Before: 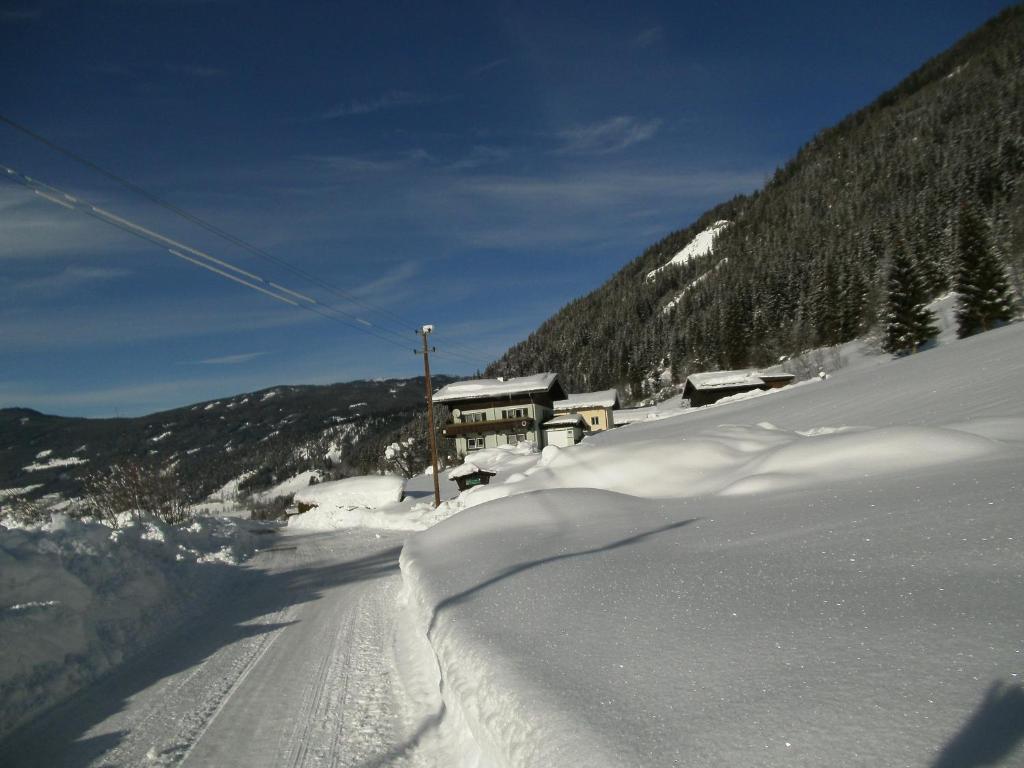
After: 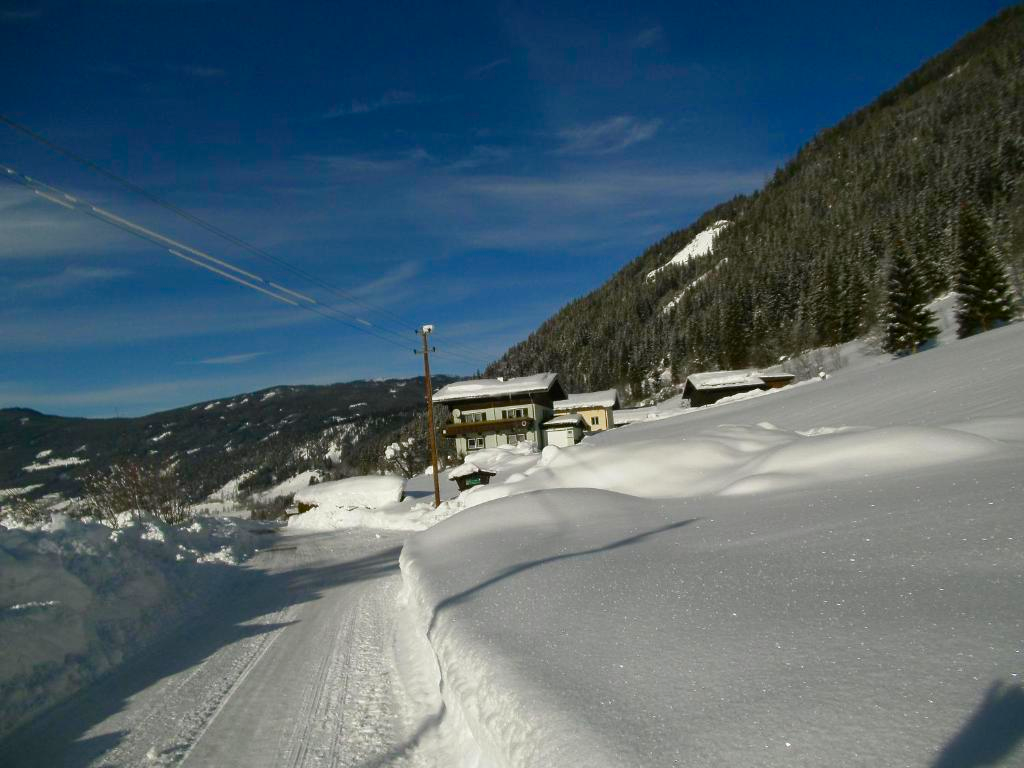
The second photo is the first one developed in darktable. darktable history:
color balance rgb: linear chroma grading › global chroma -1.322%, perceptual saturation grading › global saturation 0.267%, perceptual saturation grading › mid-tones 6.068%, perceptual saturation grading › shadows 71.311%, global vibrance 9.572%
